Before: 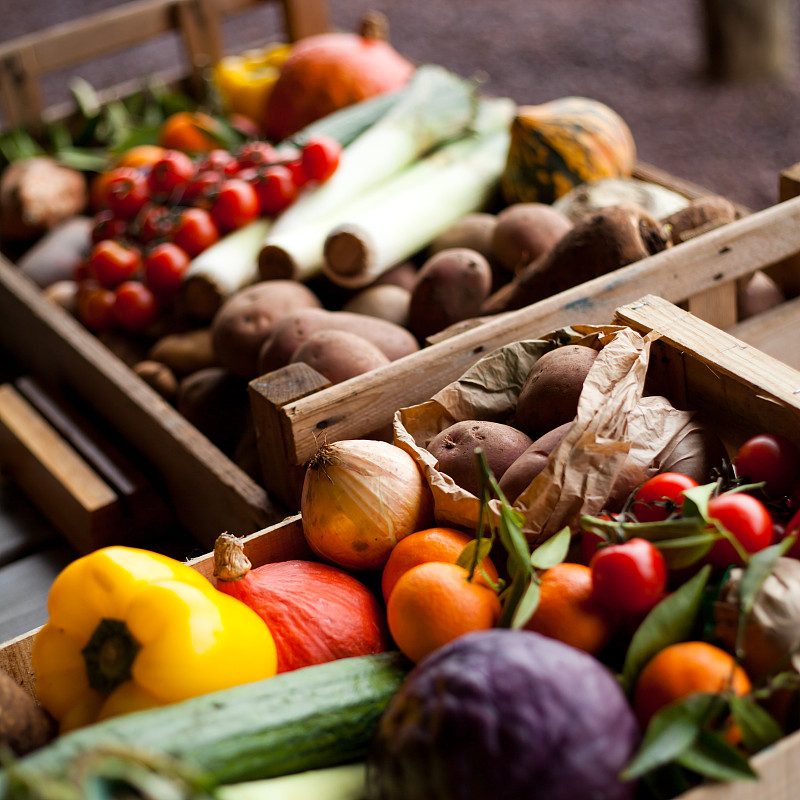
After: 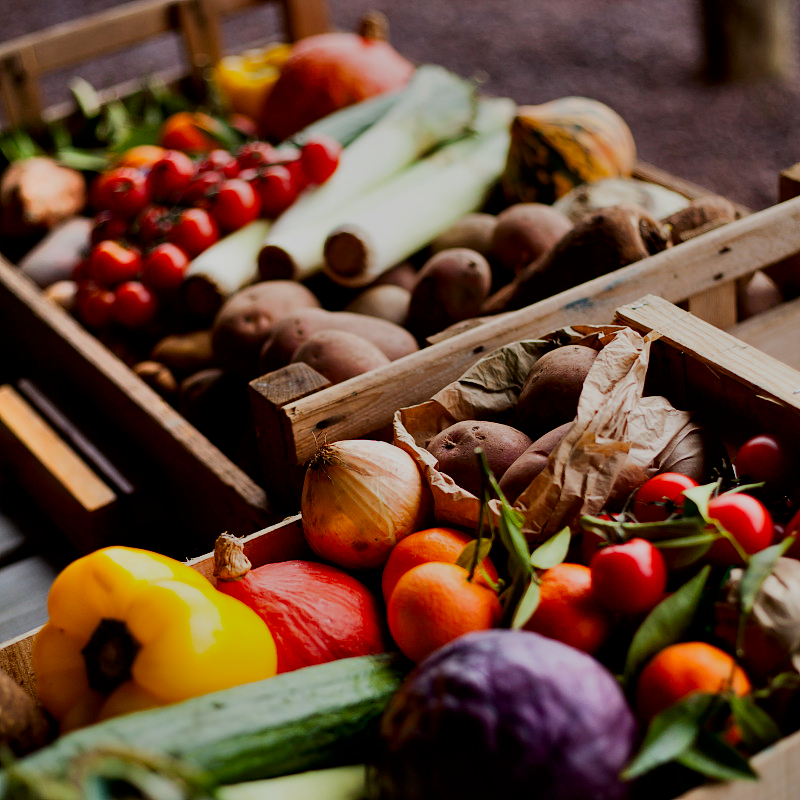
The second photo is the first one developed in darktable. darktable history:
filmic rgb: black relative exposure -7.65 EV, white relative exposure 4.56 EV, hardness 3.61
contrast brightness saturation: brightness -0.2, saturation 0.08
shadows and highlights: white point adjustment 0.1, highlights -70, soften with gaussian
